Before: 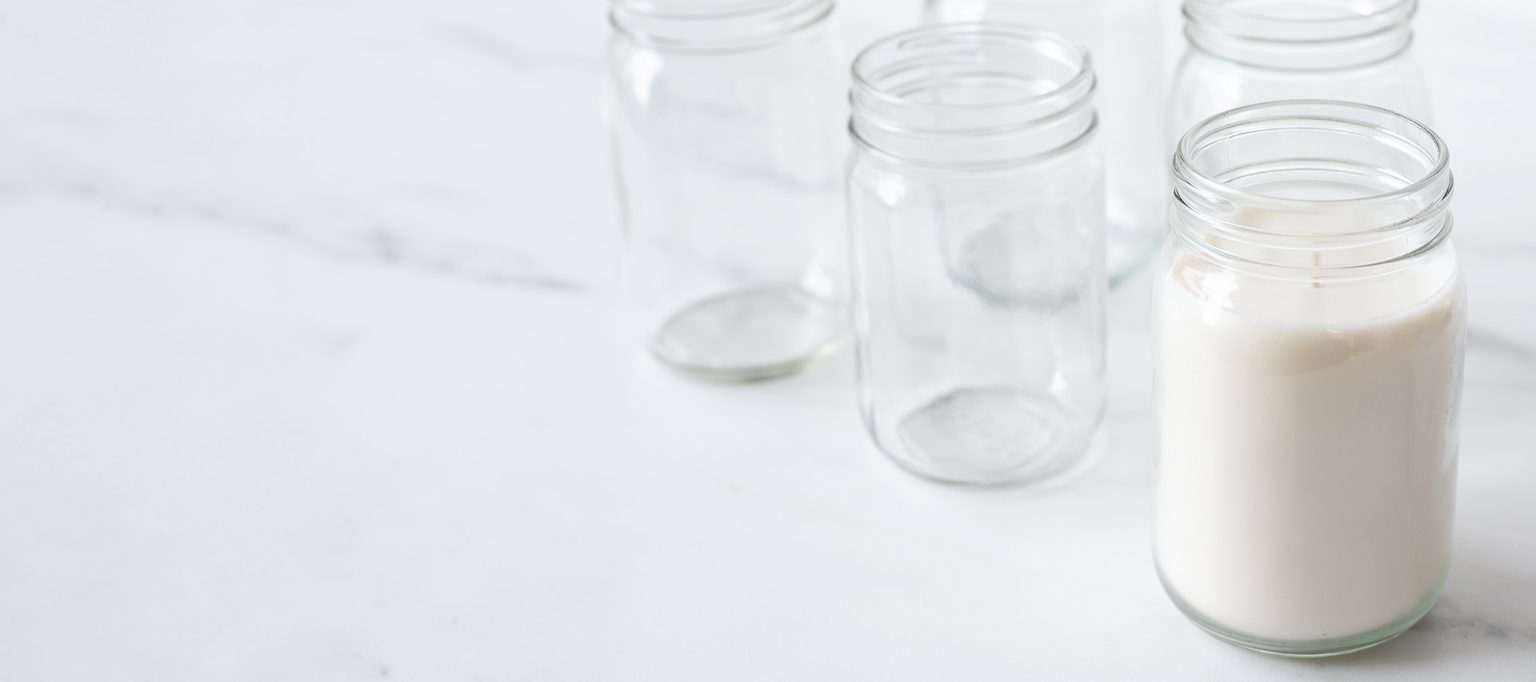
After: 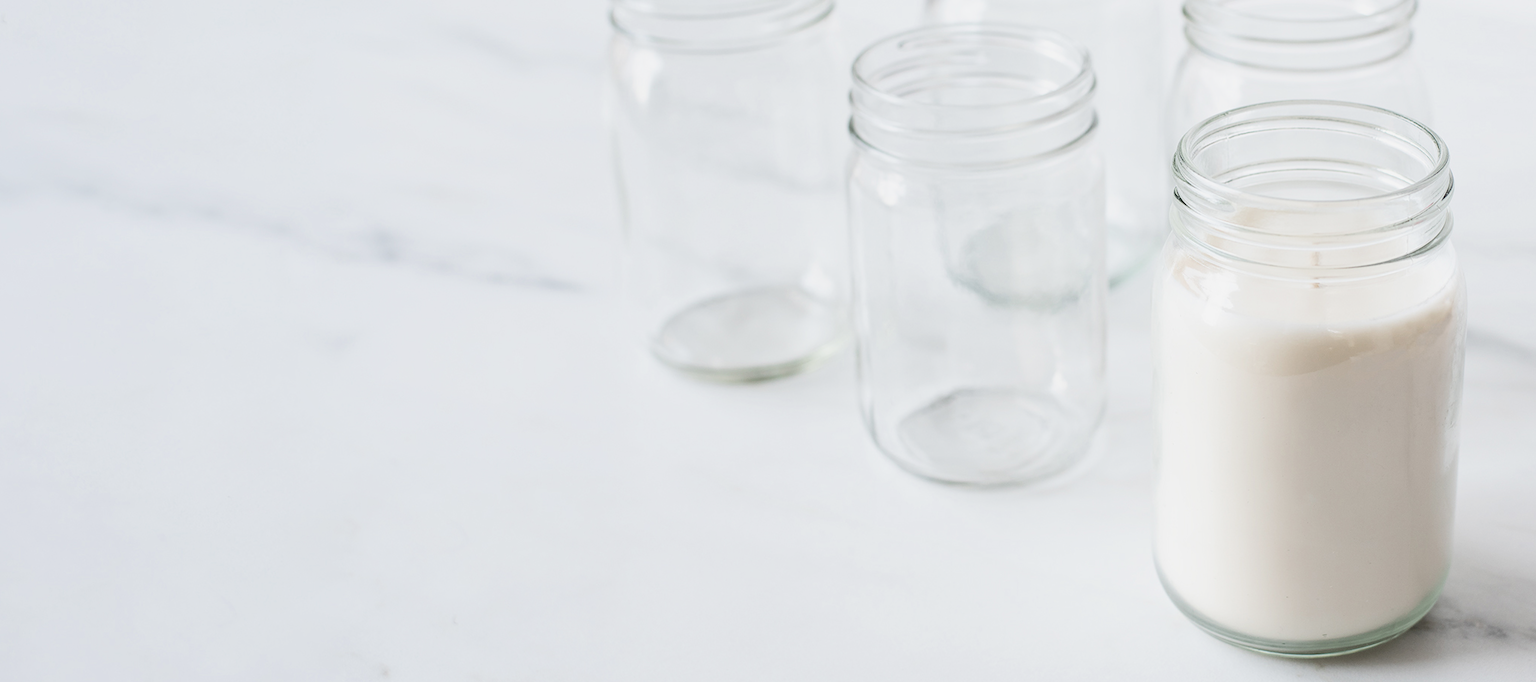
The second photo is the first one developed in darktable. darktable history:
local contrast: on, module defaults
filmic rgb: black relative exposure -16 EV, white relative exposure 6.29 EV, hardness 5.1, contrast 1.35
